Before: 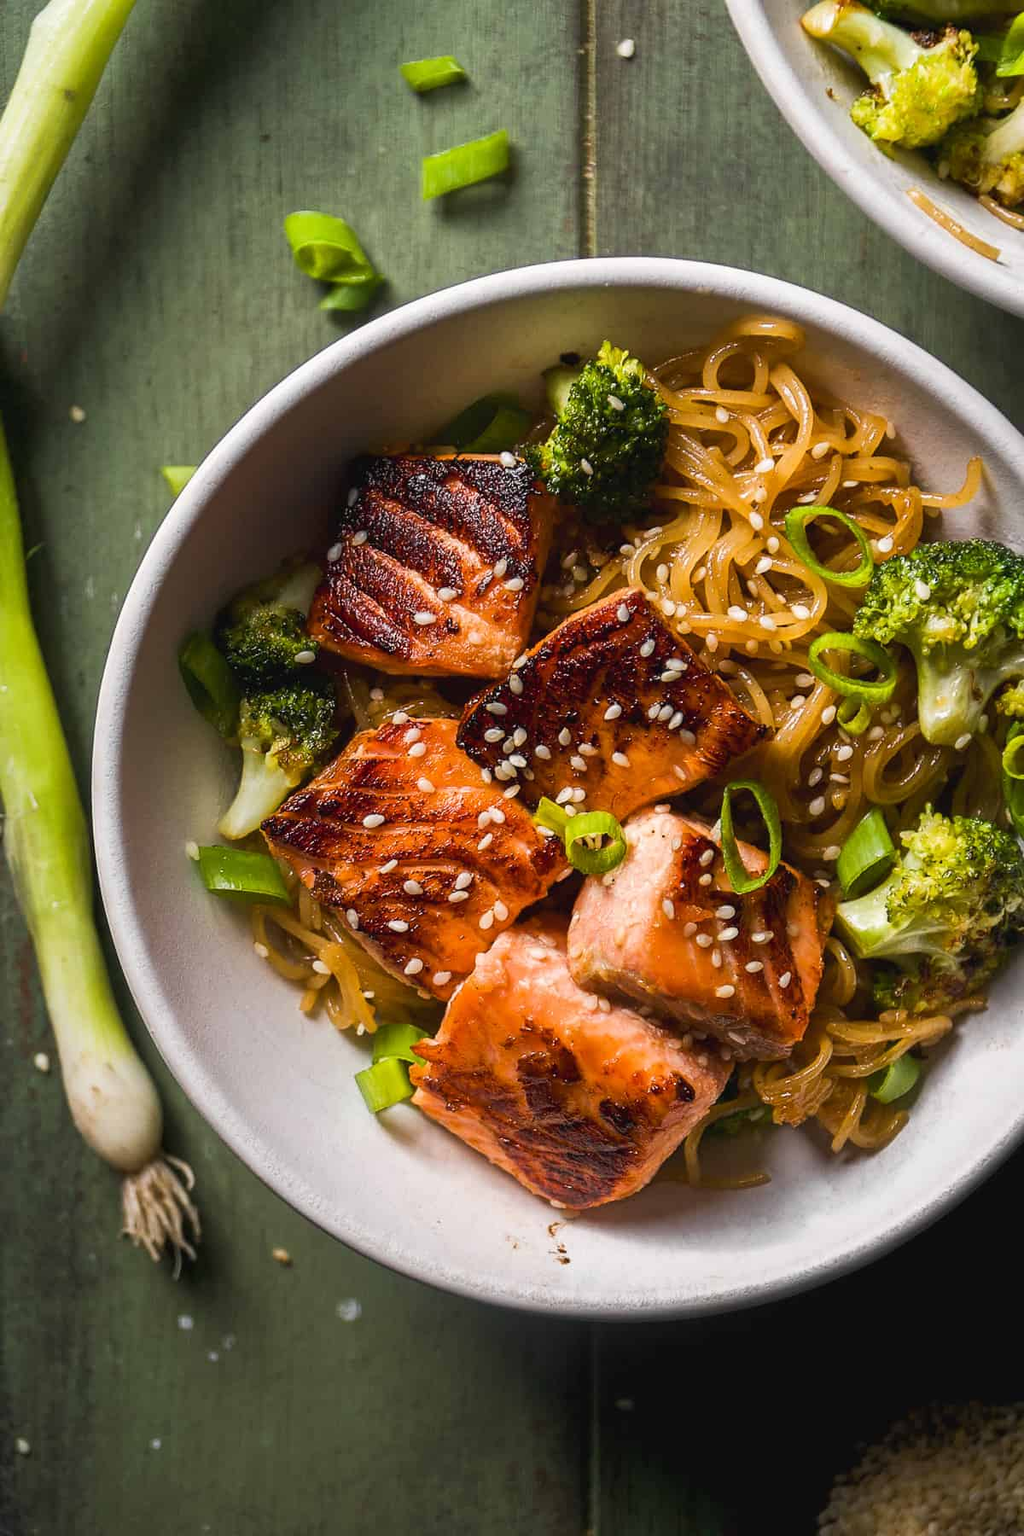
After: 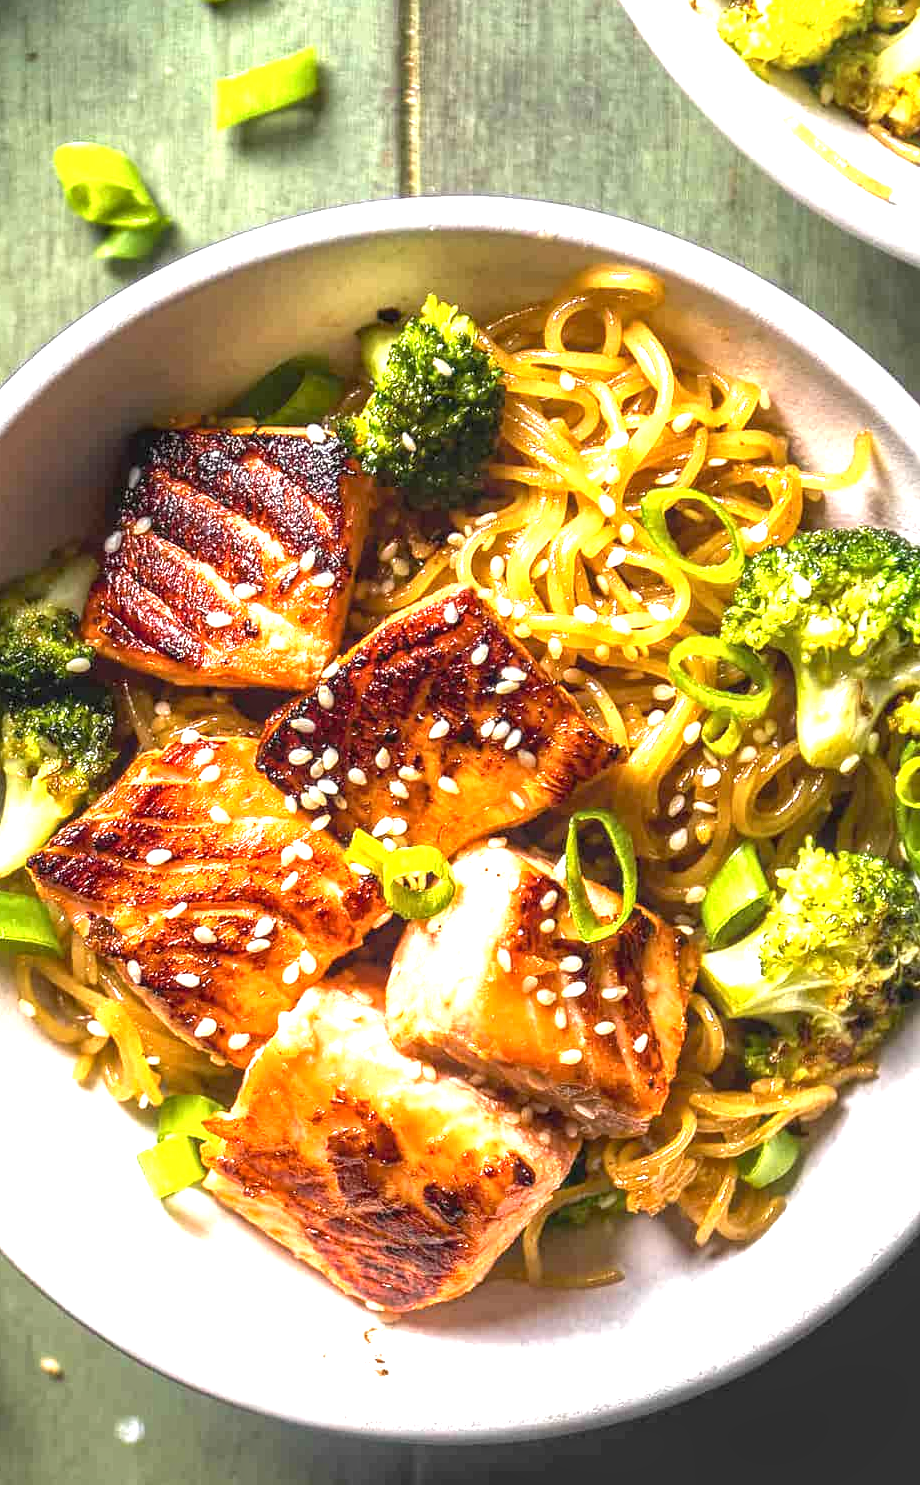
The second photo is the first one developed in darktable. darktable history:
local contrast: on, module defaults
crop: left 23.289%, top 5.879%, bottom 11.589%
exposure: black level correction 0.001, exposure 1.659 EV, compensate highlight preservation false
